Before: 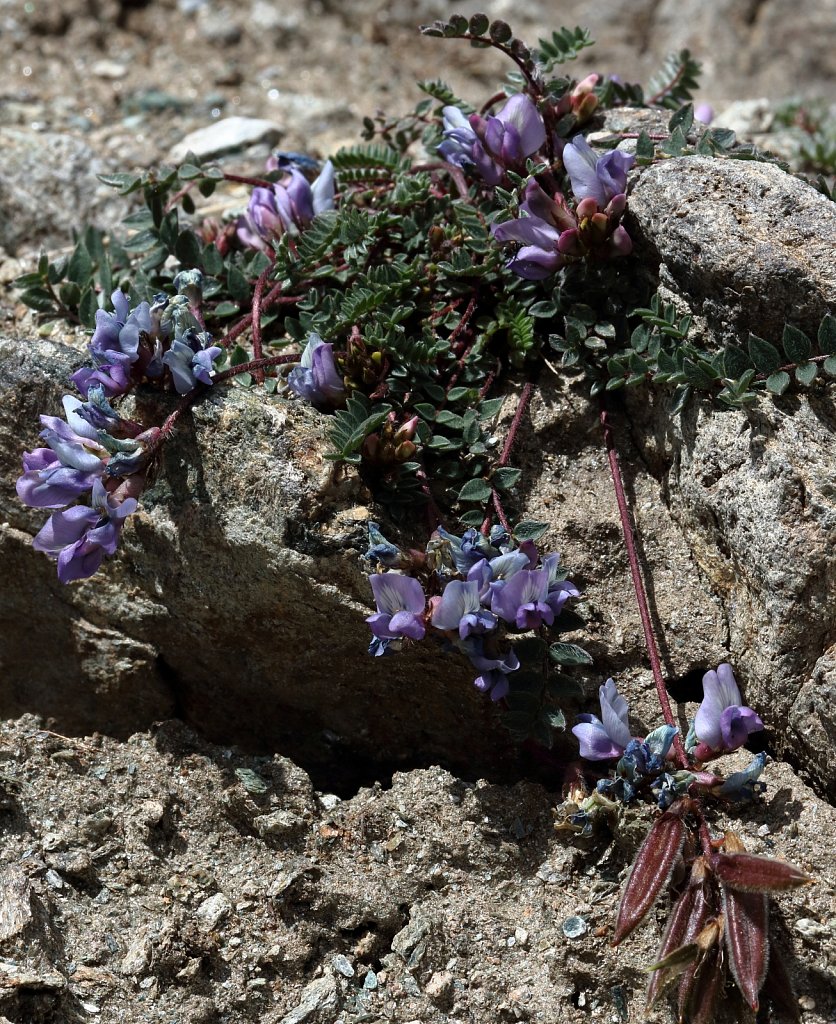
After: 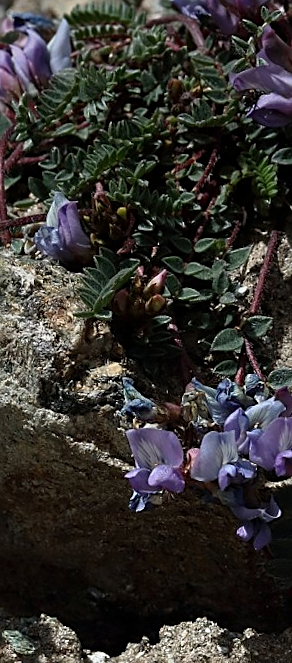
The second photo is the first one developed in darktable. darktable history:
crop and rotate: left 29.476%, top 10.214%, right 35.32%, bottom 17.333%
graduated density: on, module defaults
rotate and perspective: rotation -3°, crop left 0.031, crop right 0.968, crop top 0.07, crop bottom 0.93
sharpen: on, module defaults
